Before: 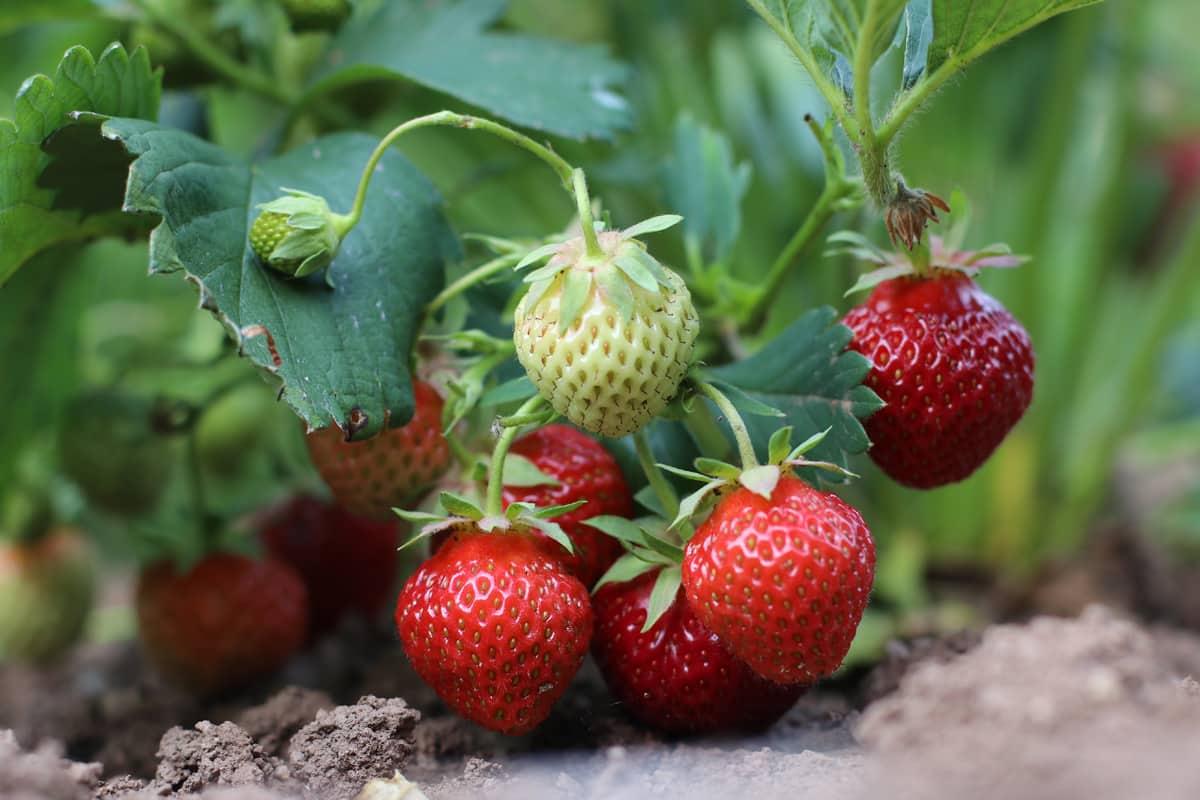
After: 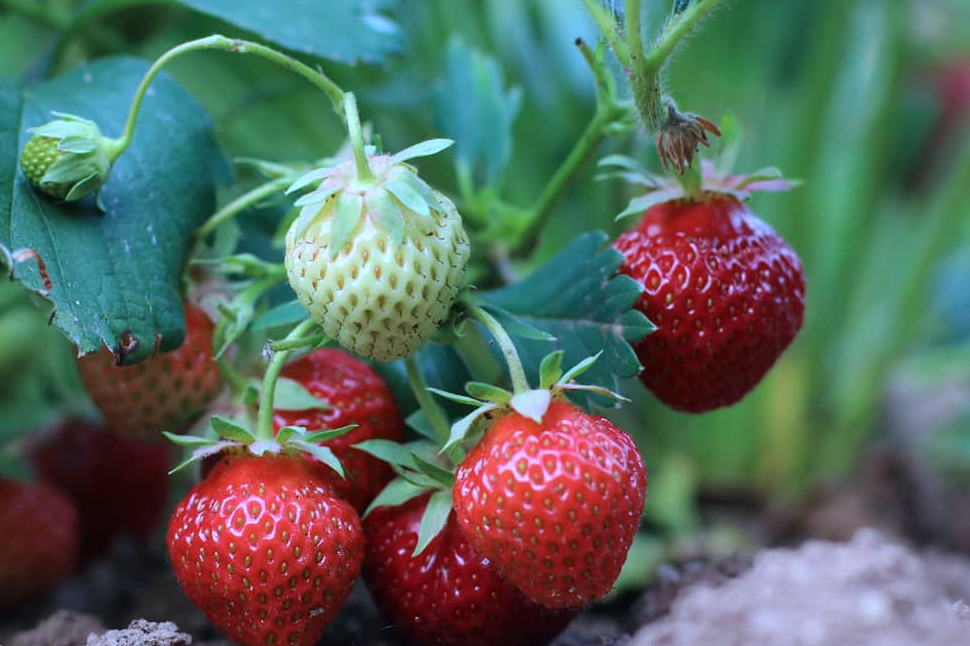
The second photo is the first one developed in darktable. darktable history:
bloom: size 9%, threshold 100%, strength 7%
tone equalizer: on, module defaults
white balance: red 1.009, blue 1.027
color calibration: illuminant custom, x 0.39, y 0.392, temperature 3856.94 K
crop: left 19.159%, top 9.58%, bottom 9.58%
